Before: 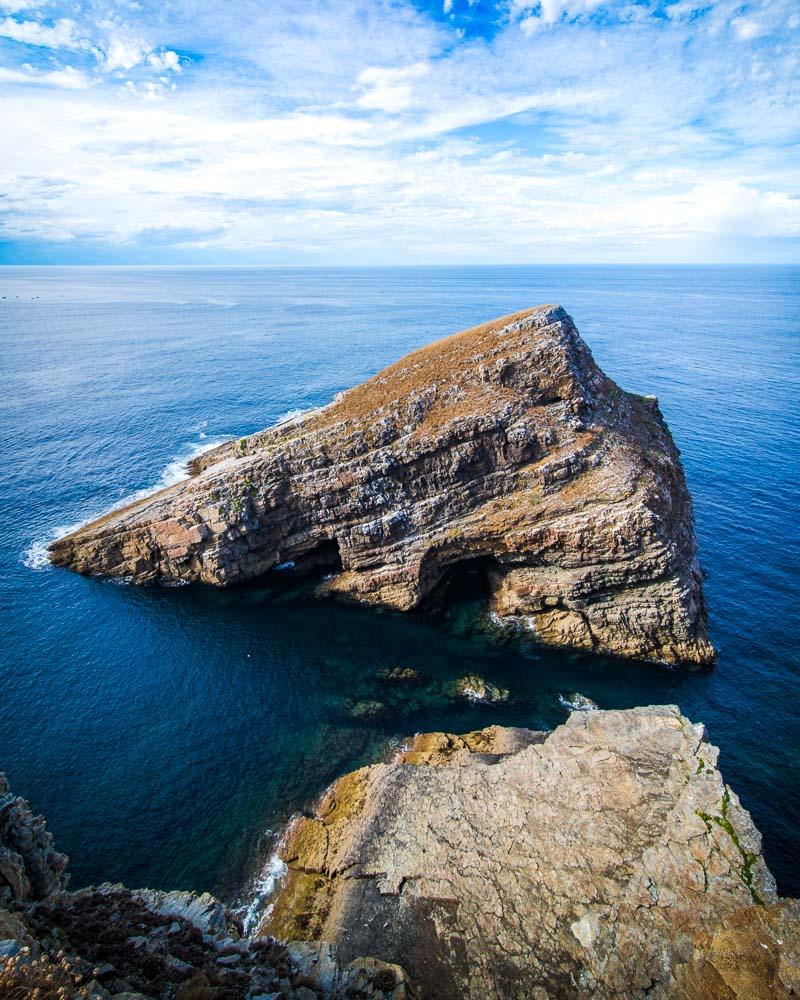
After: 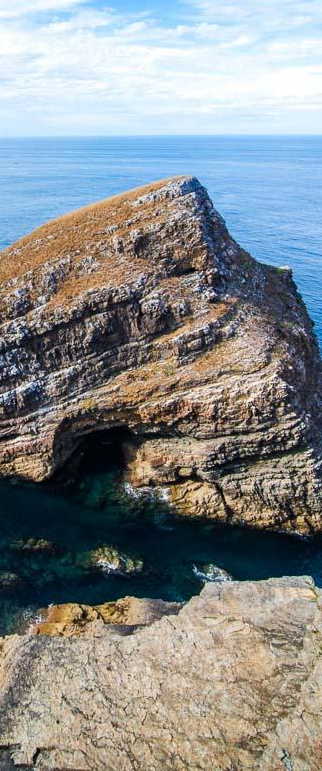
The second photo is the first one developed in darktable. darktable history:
crop: left 45.754%, top 12.949%, right 13.992%, bottom 9.902%
